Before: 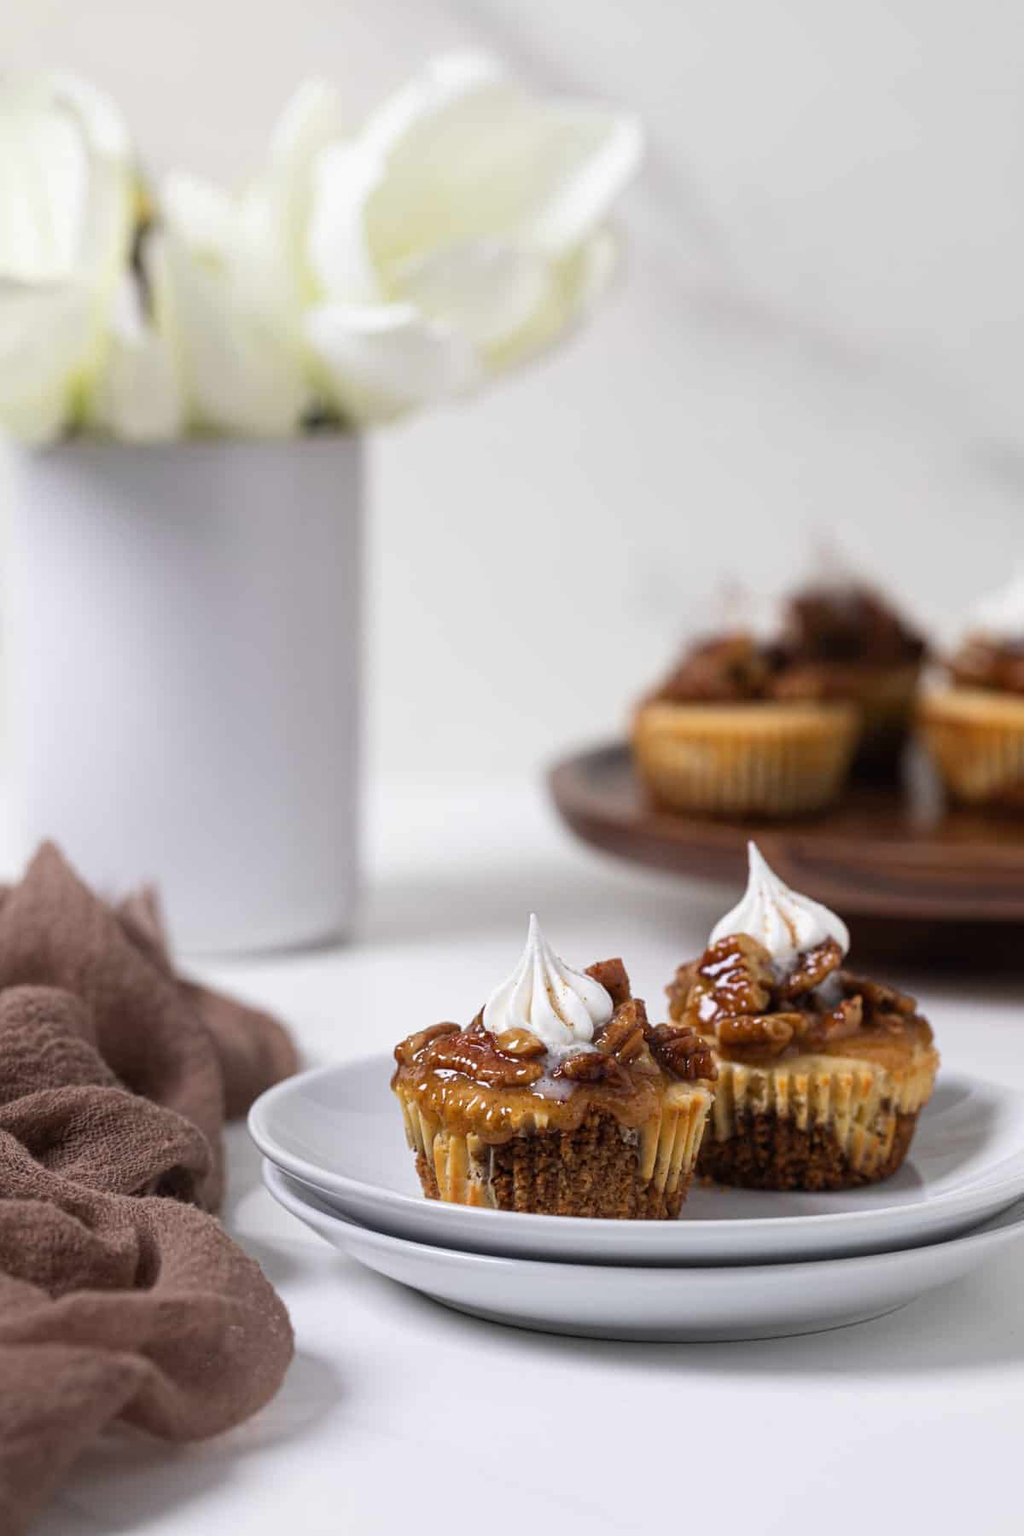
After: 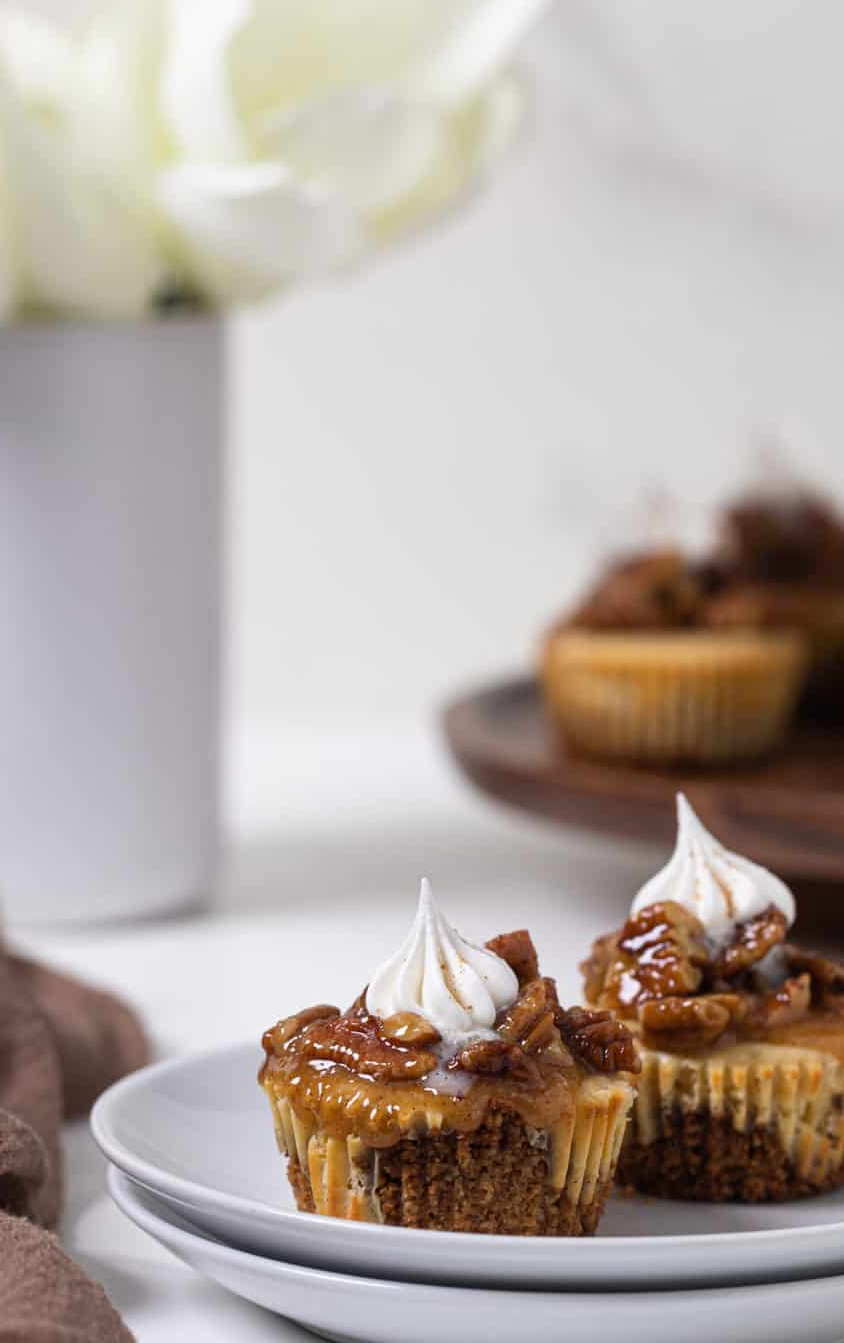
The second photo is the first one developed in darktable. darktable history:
crop and rotate: left 16.669%, top 10.774%, right 12.991%, bottom 14.608%
